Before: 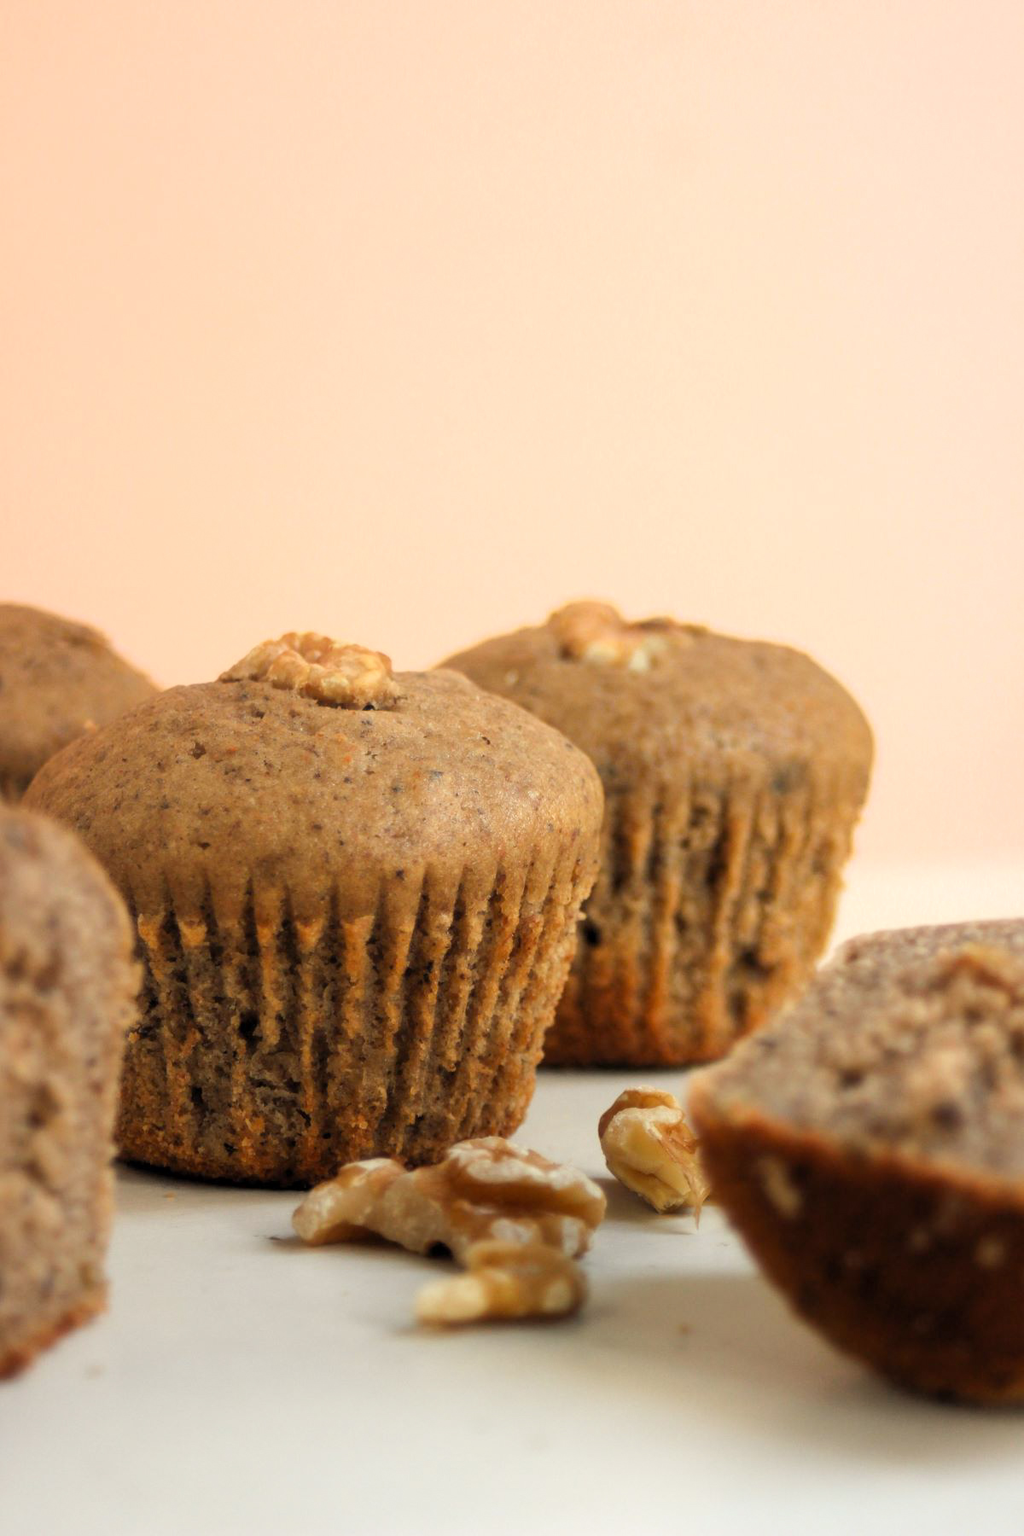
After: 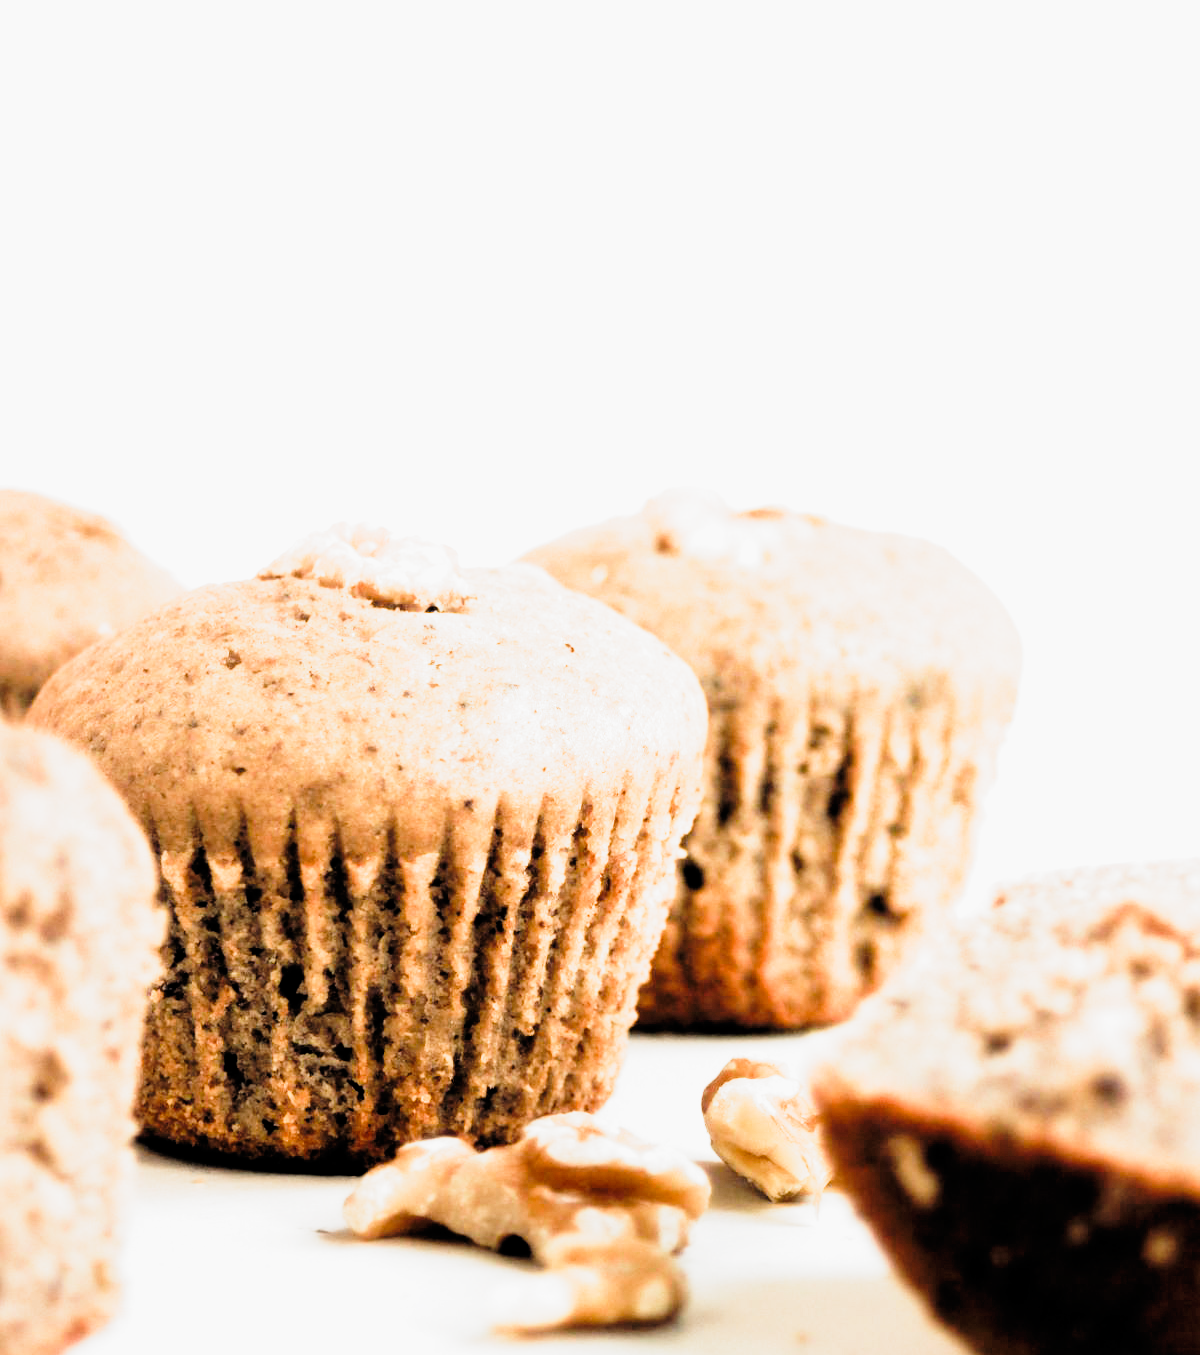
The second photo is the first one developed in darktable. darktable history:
exposure: black level correction 0, exposure 1.384 EV, compensate highlight preservation false
filmic rgb: black relative exposure -4.01 EV, white relative exposure 3 EV, hardness 3, contrast 1.405, preserve chrominance RGB euclidean norm, color science v5 (2021), iterations of high-quality reconstruction 0, contrast in shadows safe, contrast in highlights safe
crop and rotate: top 12.236%, bottom 12.447%
tone curve: curves: ch0 [(0, 0) (0.062, 0.023) (0.168, 0.142) (0.359, 0.419) (0.469, 0.544) (0.634, 0.722) (0.839, 0.909) (0.998, 0.978)]; ch1 [(0, 0) (0.437, 0.408) (0.472, 0.47) (0.502, 0.504) (0.527, 0.546) (0.568, 0.619) (0.608, 0.665) (0.669, 0.748) (0.859, 0.899) (1, 1)]; ch2 [(0, 0) (0.33, 0.301) (0.421, 0.443) (0.473, 0.498) (0.509, 0.5) (0.535, 0.564) (0.575, 0.625) (0.608, 0.667) (1, 1)], preserve colors none
